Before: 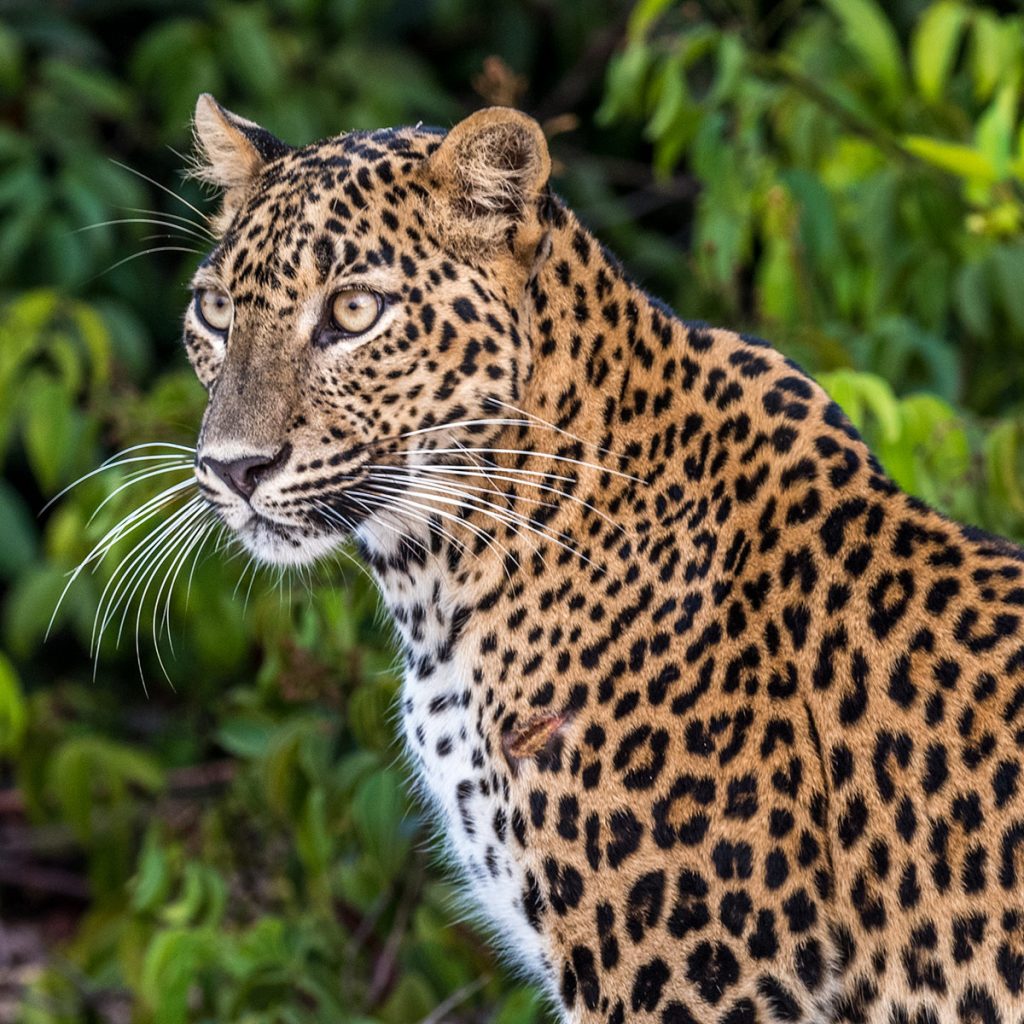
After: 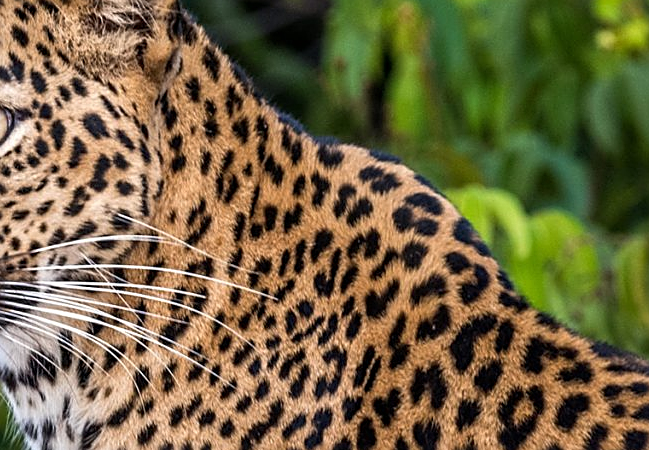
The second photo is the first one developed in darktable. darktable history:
sharpen: on, module defaults
crop: left 36.152%, top 17.987%, right 0.388%, bottom 37.972%
